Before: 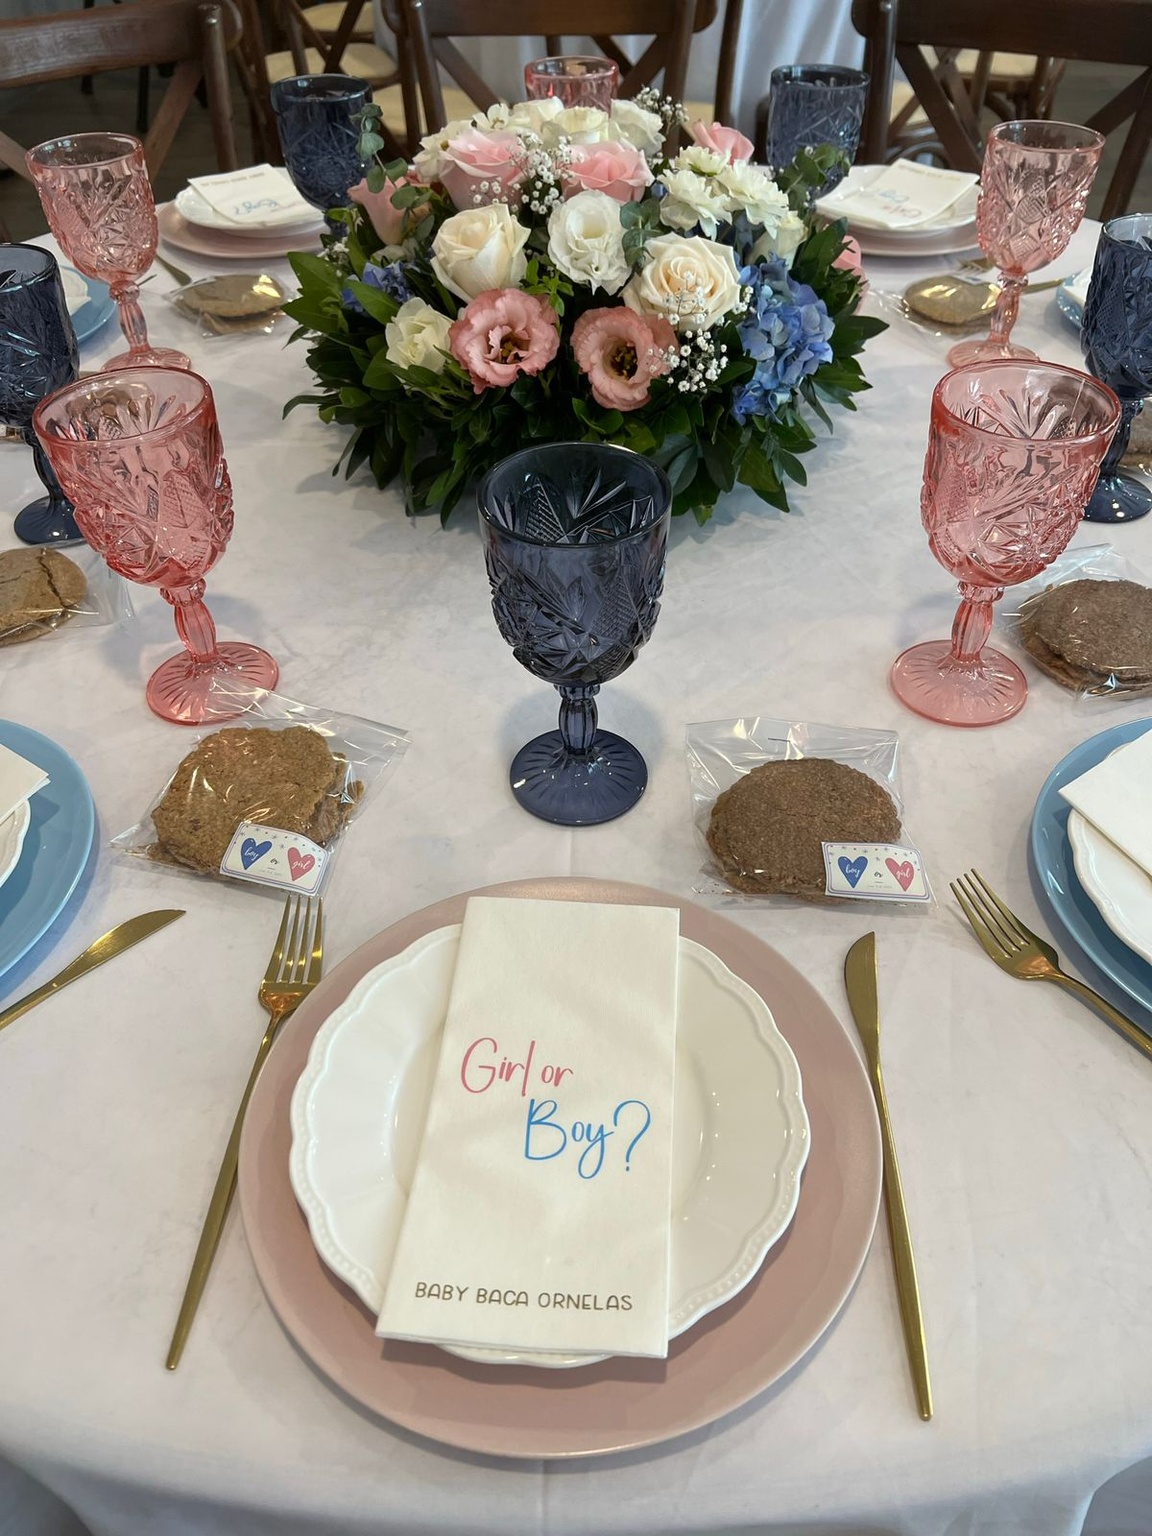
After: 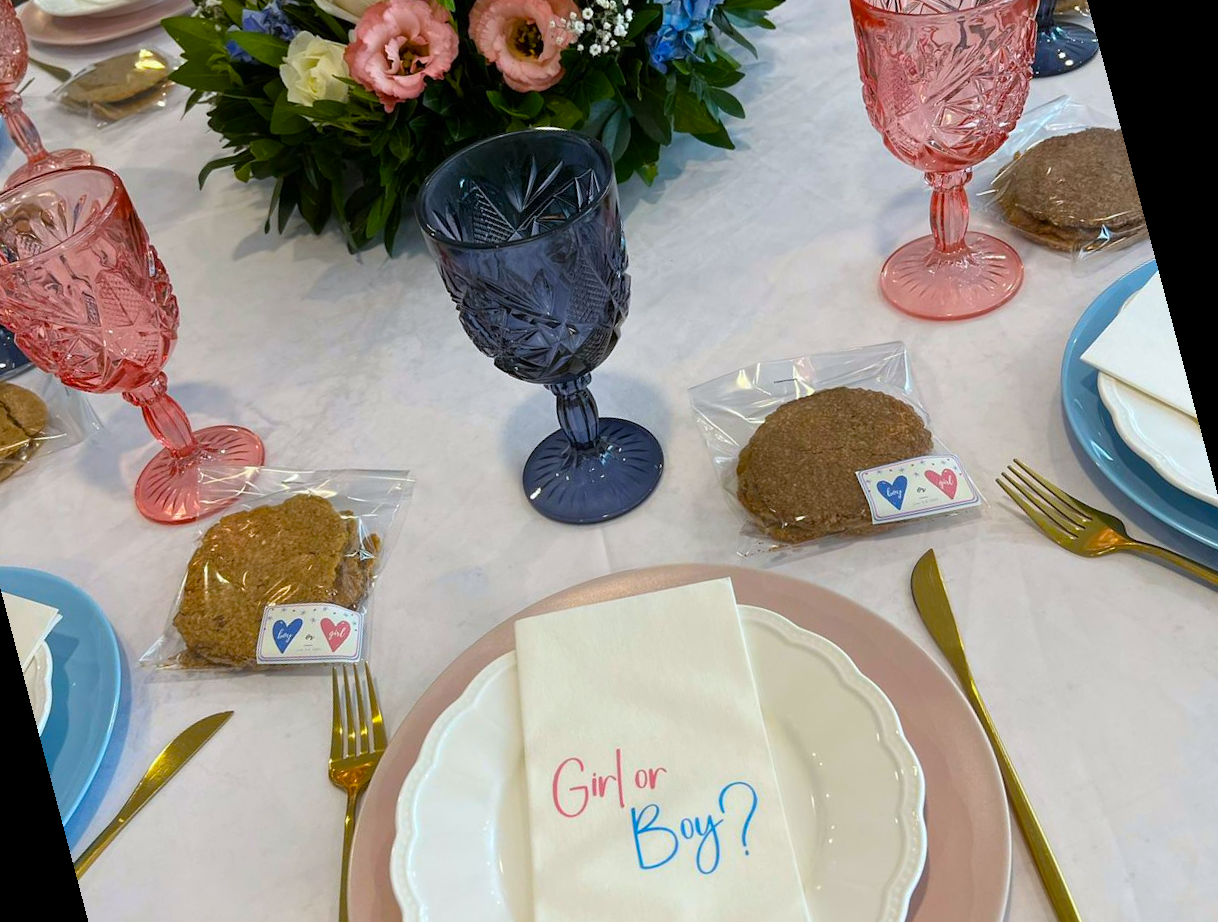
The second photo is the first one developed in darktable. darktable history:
rotate and perspective: rotation -14.8°, crop left 0.1, crop right 0.903, crop top 0.25, crop bottom 0.748
crop and rotate: left 3.238%
color balance rgb: linear chroma grading › global chroma 15%, perceptual saturation grading › global saturation 30%
white balance: red 0.983, blue 1.036
